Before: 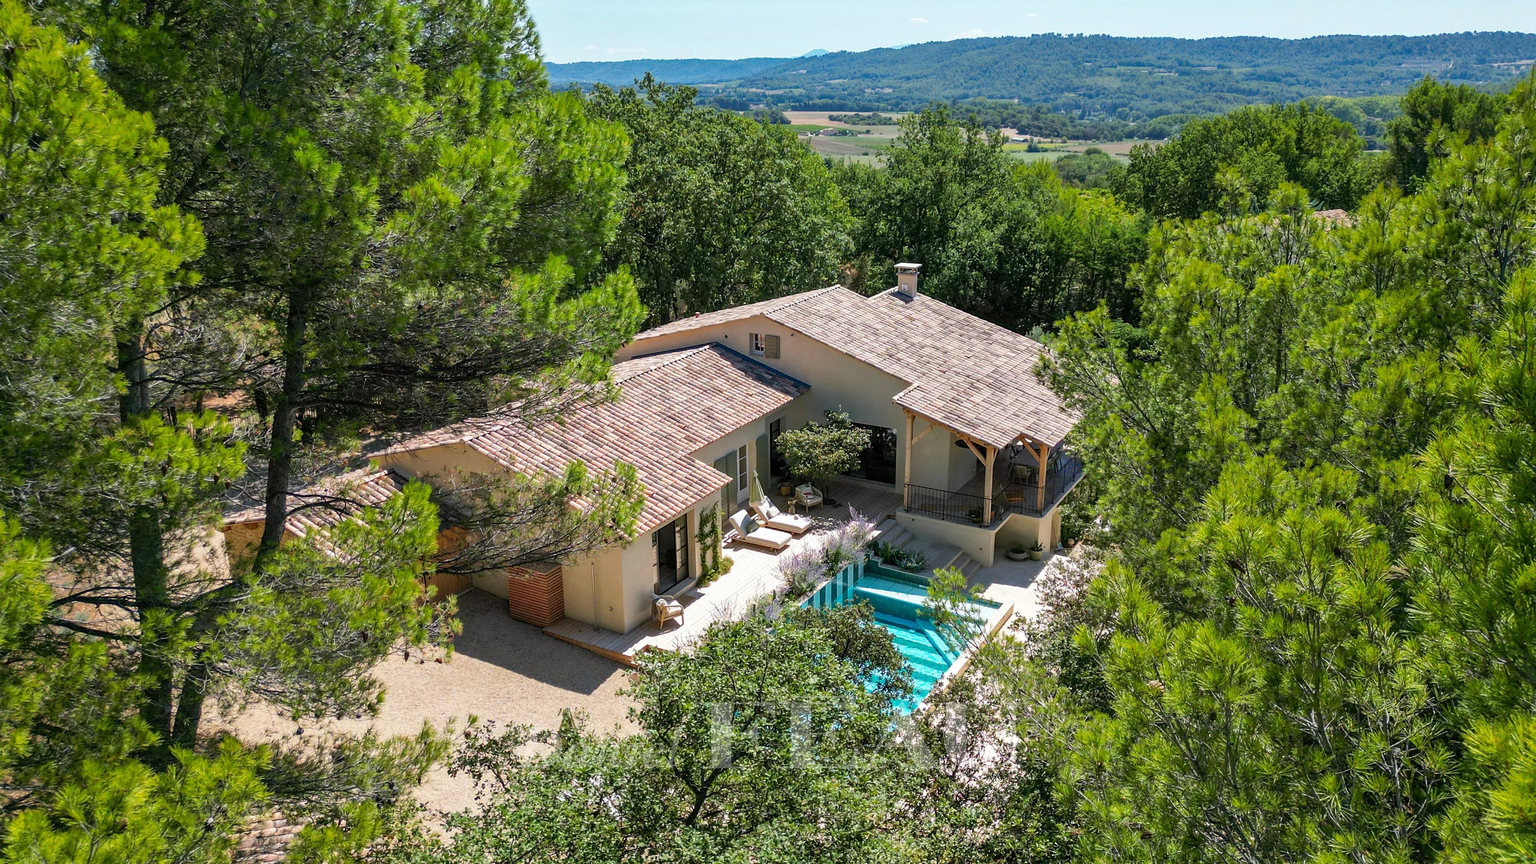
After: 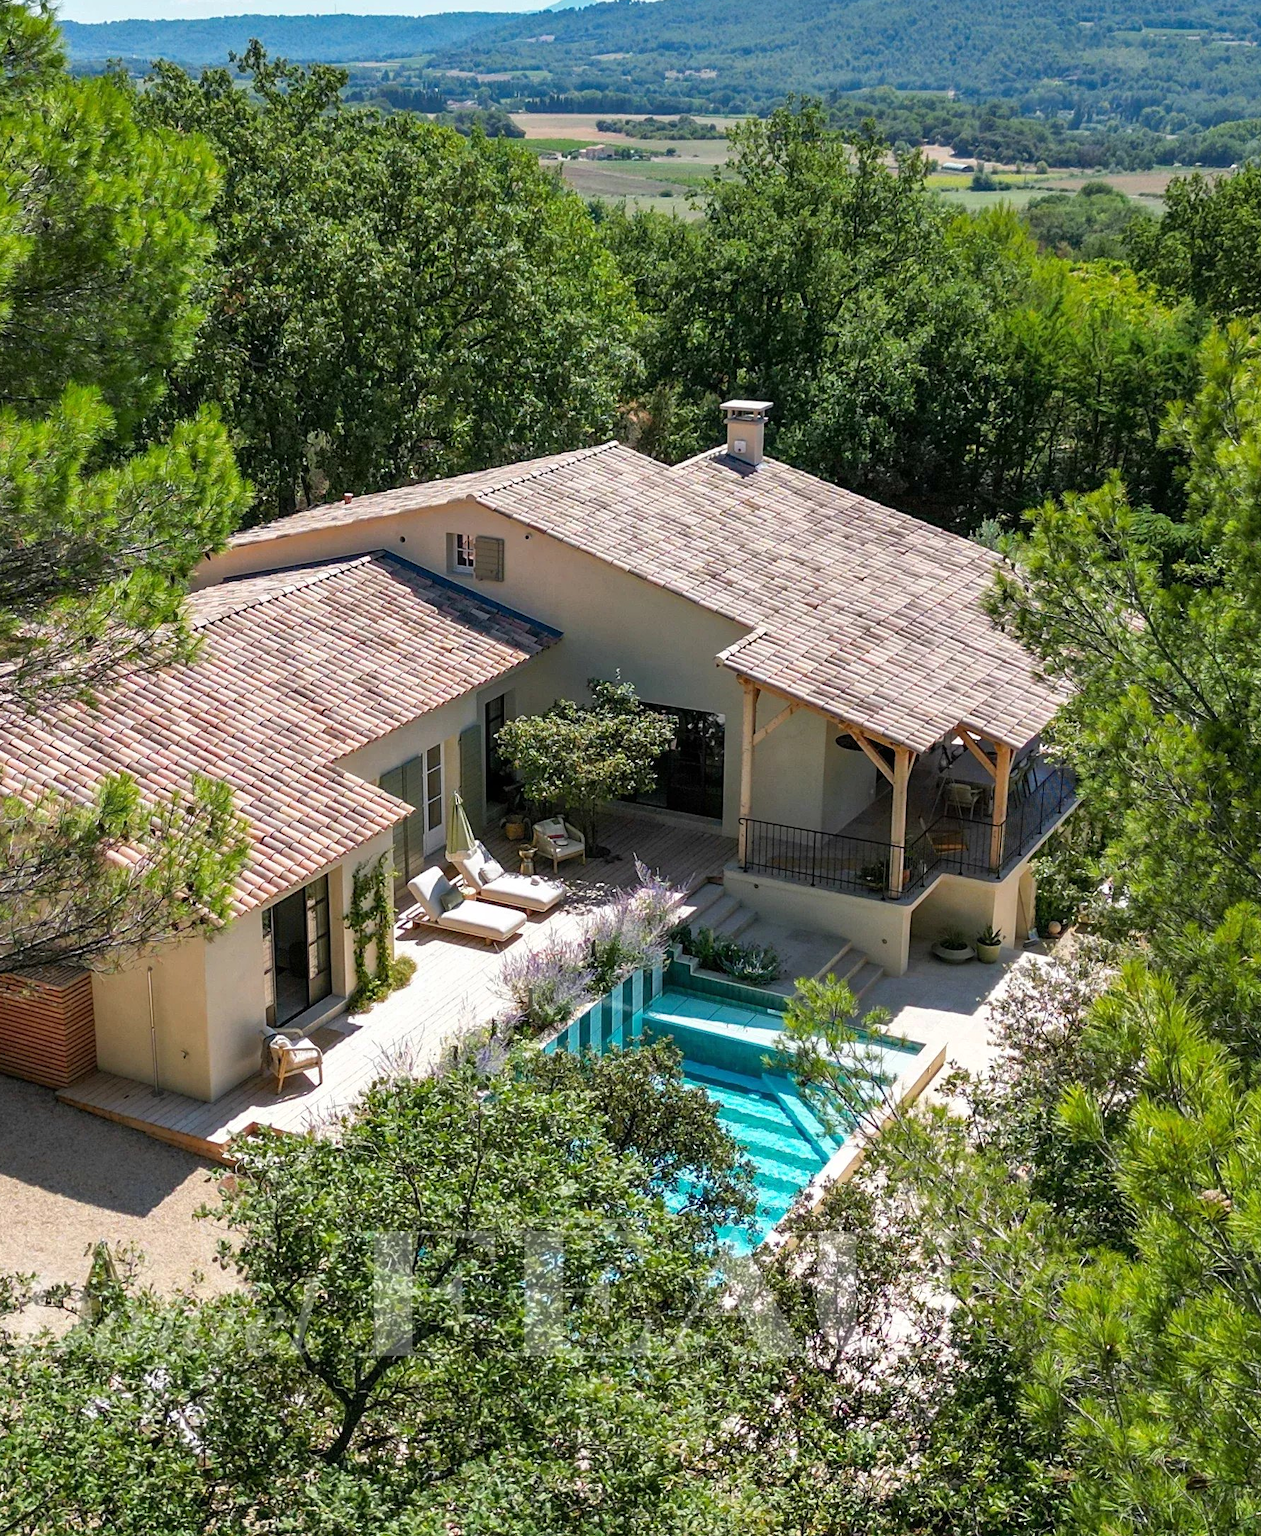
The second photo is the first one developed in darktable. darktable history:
crop: left 33.442%, top 5.964%, right 23.125%
tone equalizer: on, module defaults
